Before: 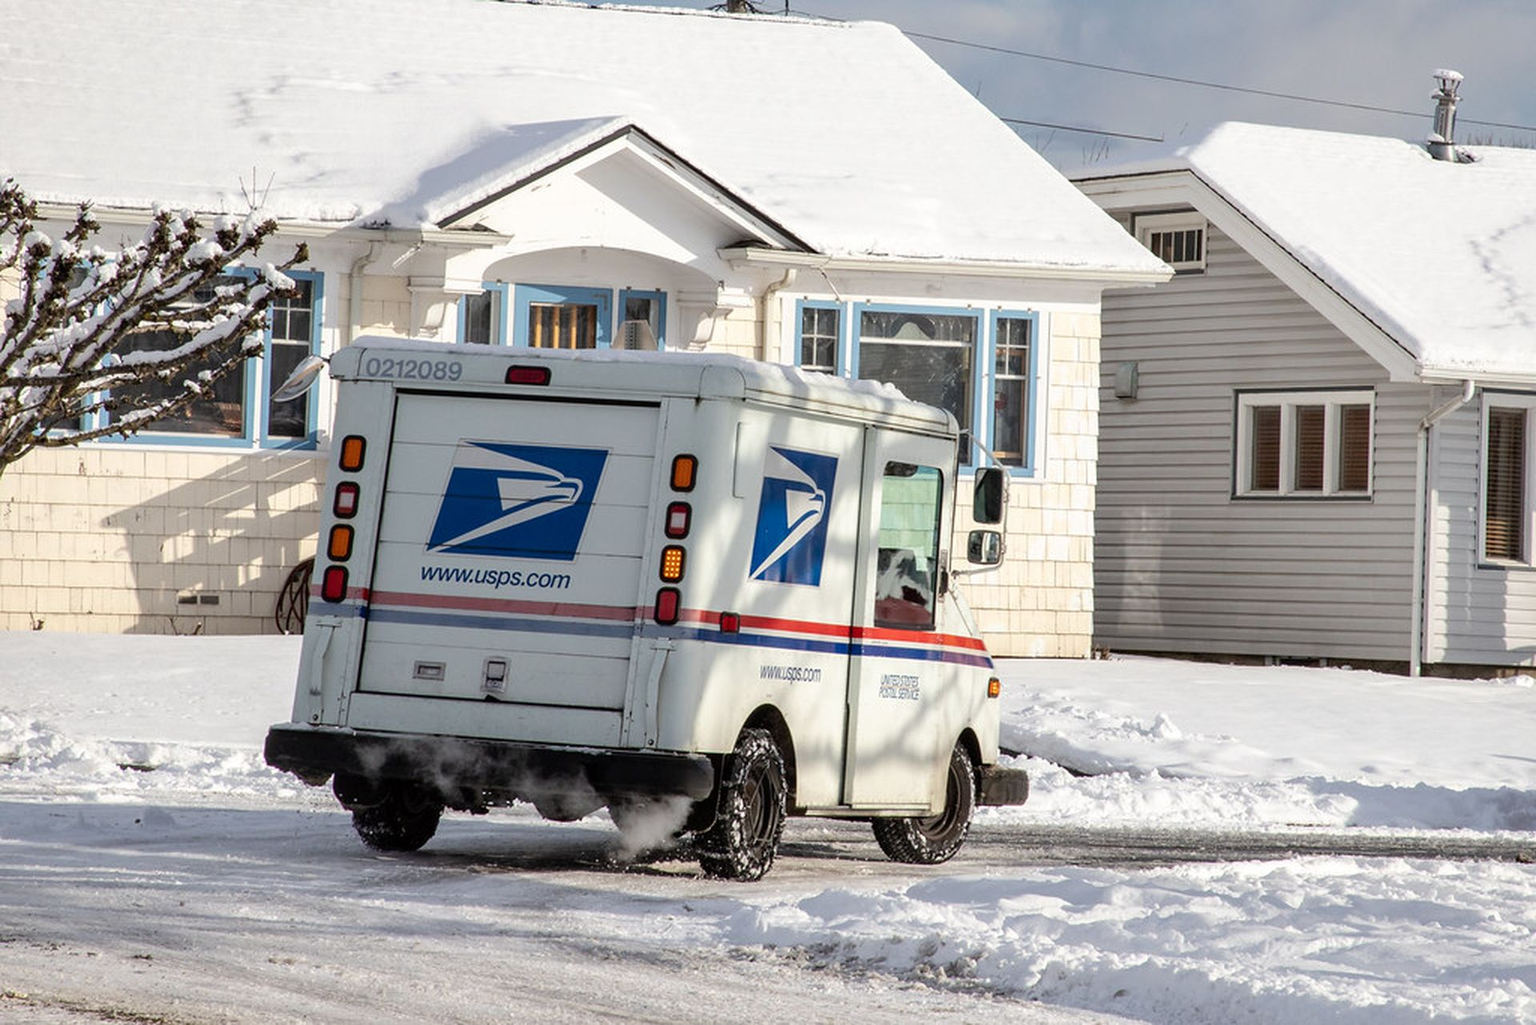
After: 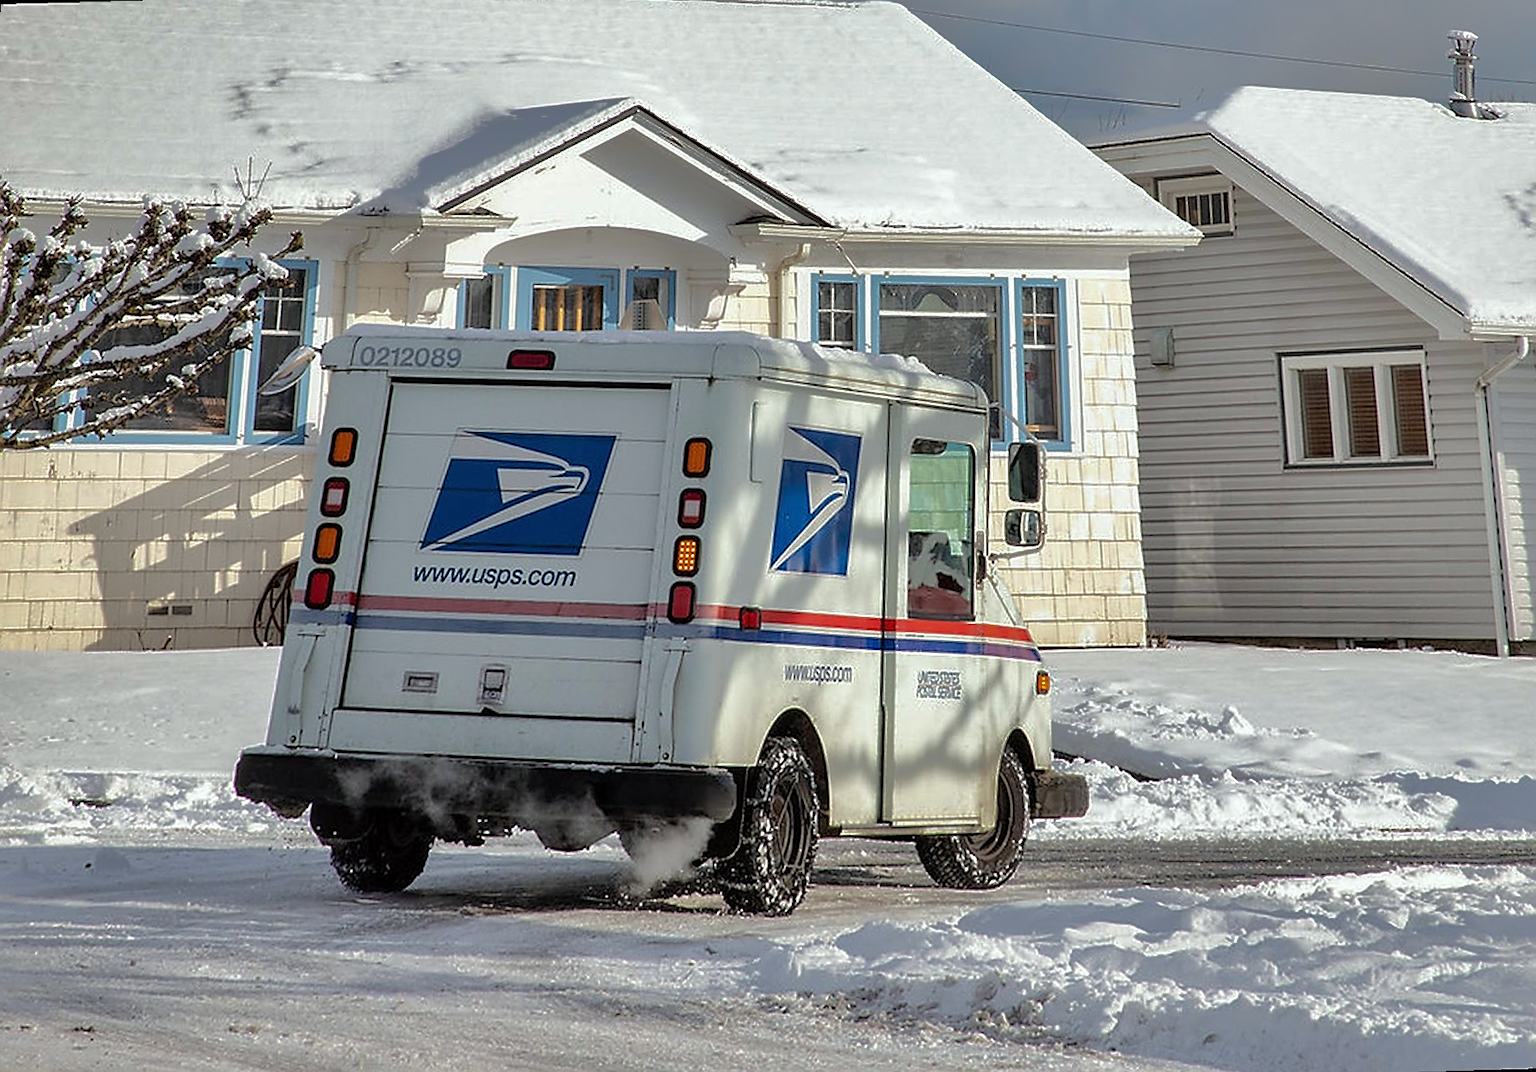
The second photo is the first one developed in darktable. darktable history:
sharpen: radius 1.4, amount 1.25, threshold 0.7
shadows and highlights: shadows 25, highlights -70
rotate and perspective: rotation -1.68°, lens shift (vertical) -0.146, crop left 0.049, crop right 0.912, crop top 0.032, crop bottom 0.96
white balance: red 0.978, blue 0.999
